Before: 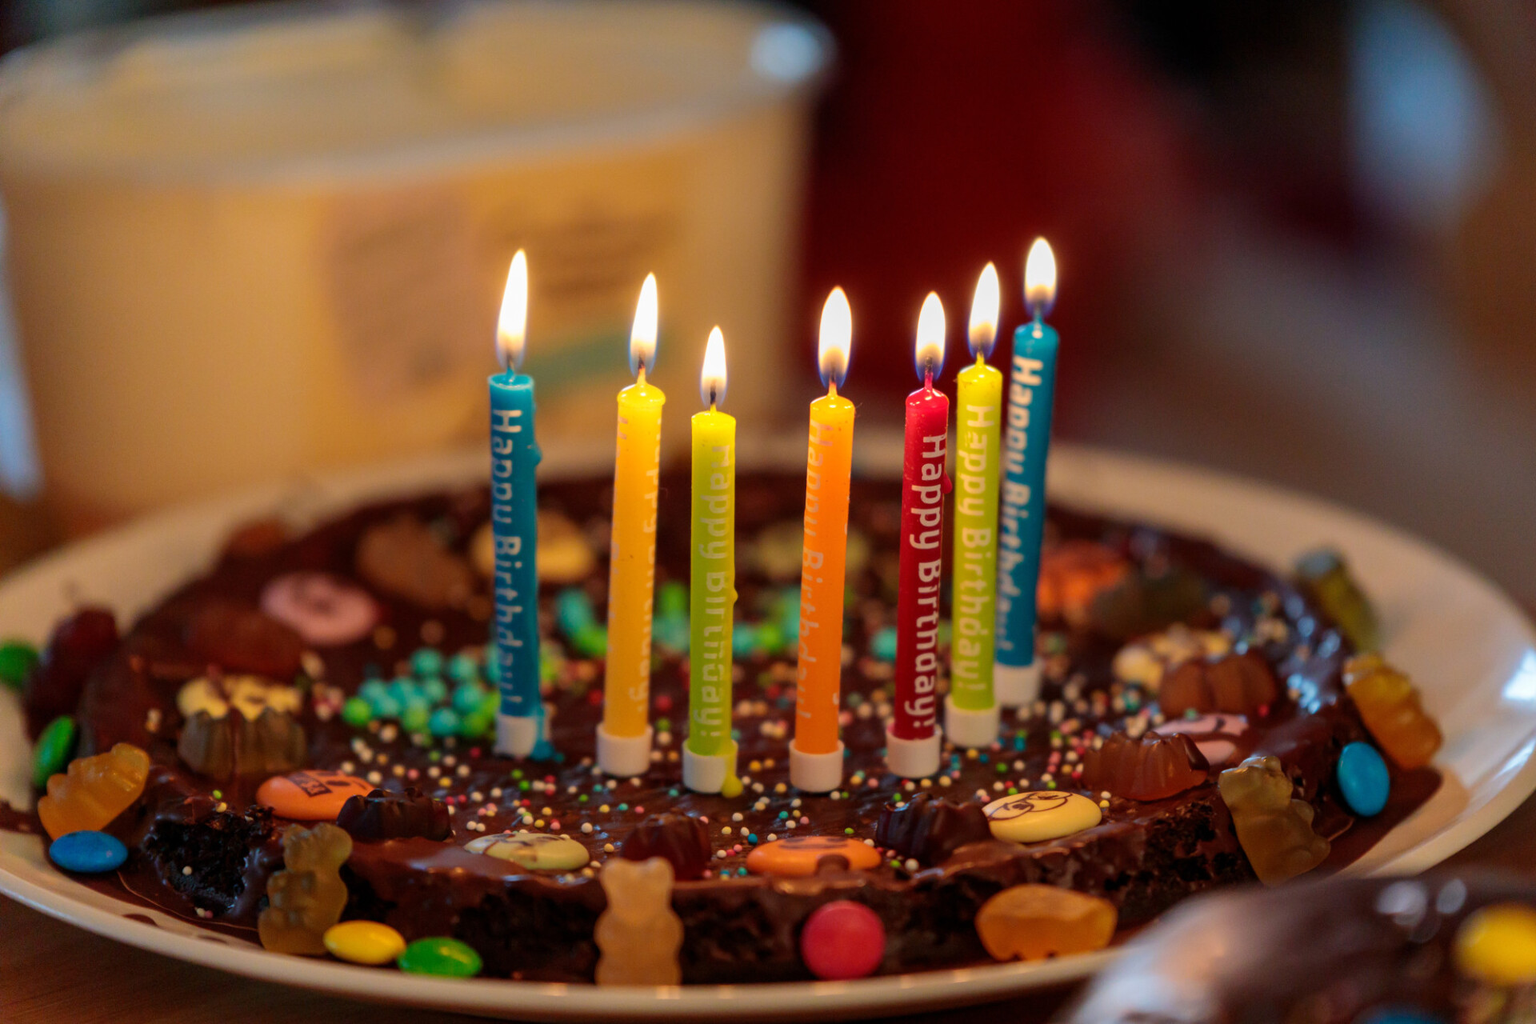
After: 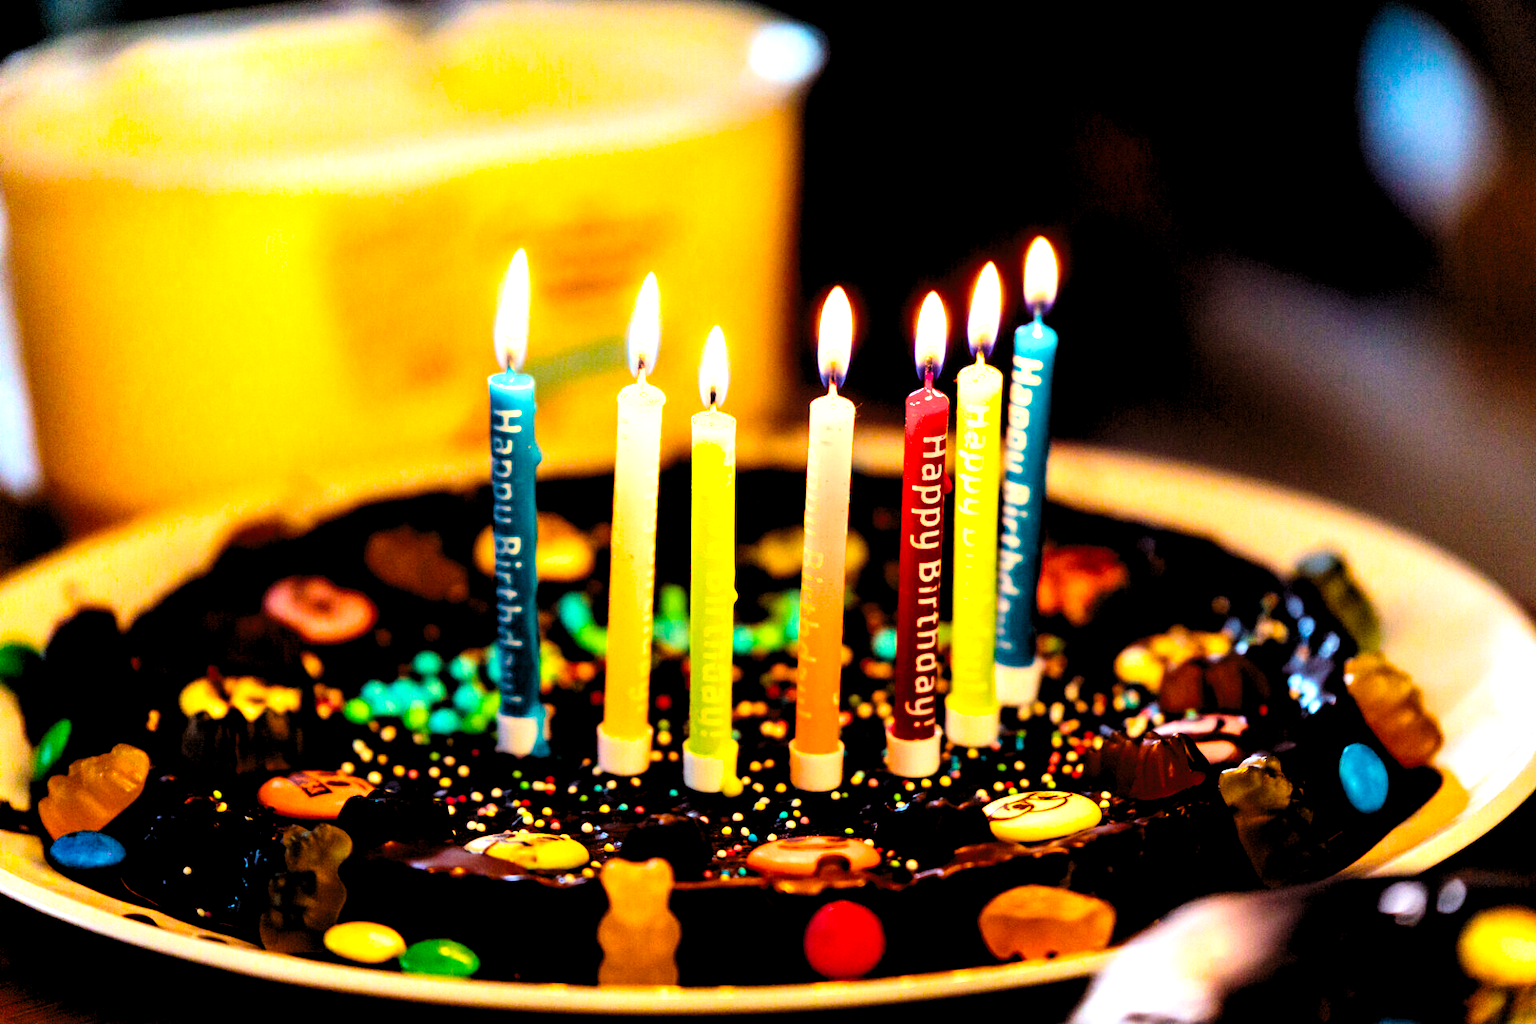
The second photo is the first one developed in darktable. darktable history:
color balance rgb: shadows lift › chroma 3.205%, shadows lift › hue 243.57°, perceptual saturation grading › global saturation 25.175%, global vibrance 30.306%
levels: levels [0.129, 0.519, 0.867]
filmic rgb: black relative exposure -5.04 EV, white relative exposure 3.99 EV, hardness 2.88, contrast 1.297, highlights saturation mix -31.3%, contrast in shadows safe
tone curve: curves: ch0 [(0, 0.022) (0.177, 0.086) (0.392, 0.438) (0.704, 0.844) (0.858, 0.938) (1, 0.981)]; ch1 [(0, 0) (0.402, 0.36) (0.476, 0.456) (0.498, 0.497) (0.518, 0.521) (0.58, 0.598) (0.619, 0.65) (0.692, 0.737) (1, 1)]; ch2 [(0, 0) (0.415, 0.438) (0.483, 0.499) (0.503, 0.503) (0.526, 0.532) (0.563, 0.604) (0.626, 0.697) (0.699, 0.753) (0.997, 0.858)], preserve colors none
exposure: black level correction 0, exposure 0.694 EV, compensate highlight preservation false
